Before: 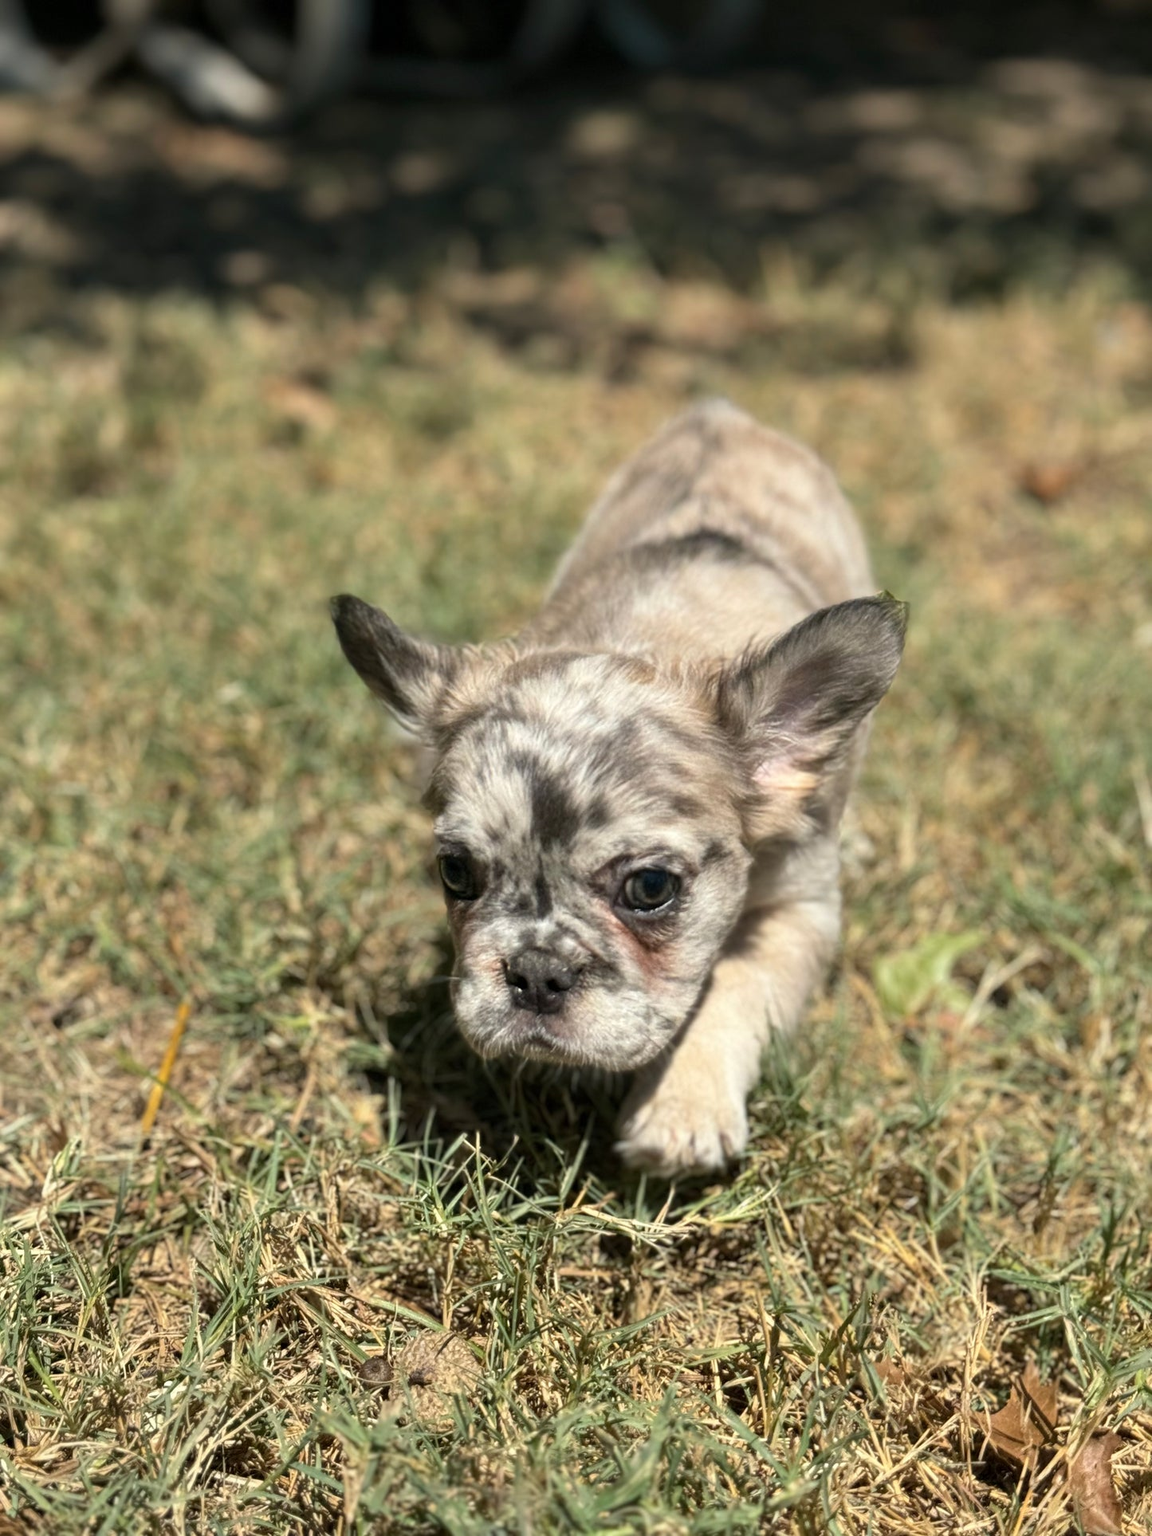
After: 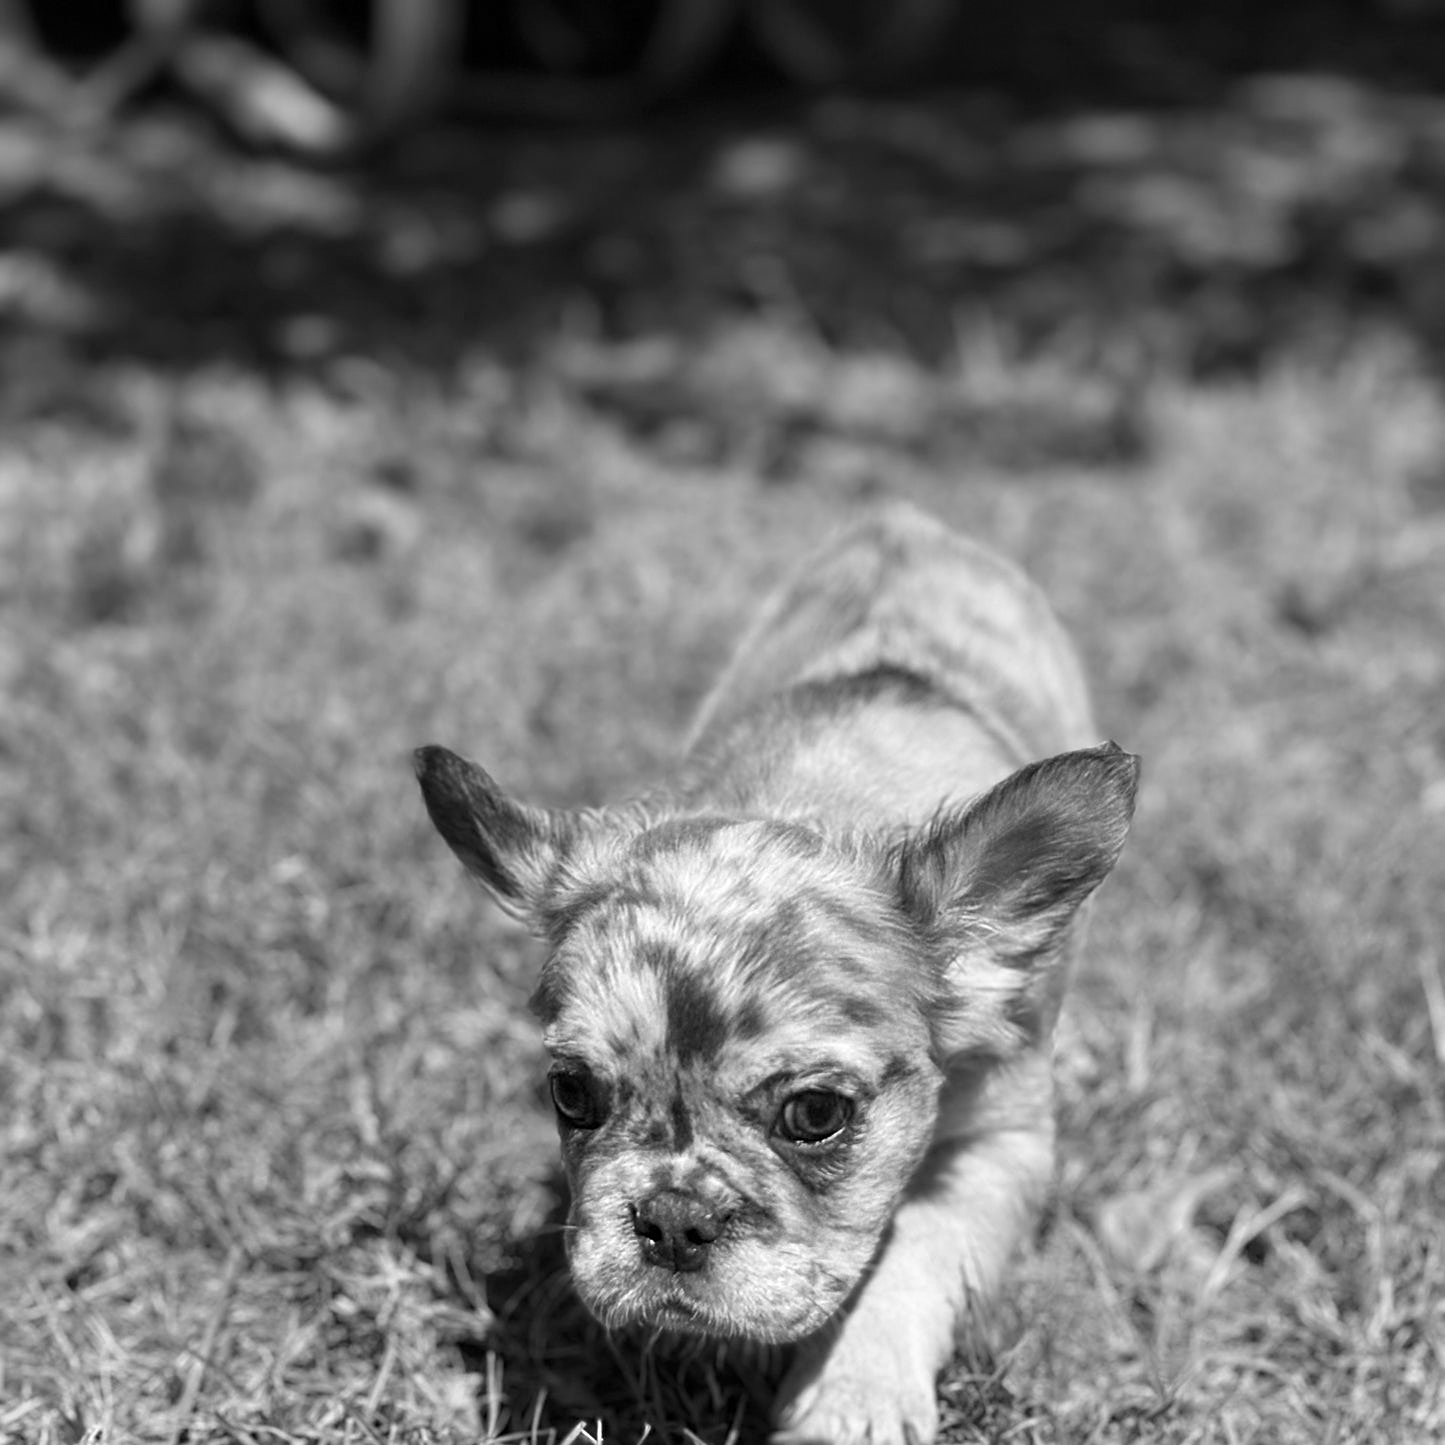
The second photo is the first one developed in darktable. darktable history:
crop: bottom 24.988%
sharpen: on, module defaults
monochrome: on, module defaults
